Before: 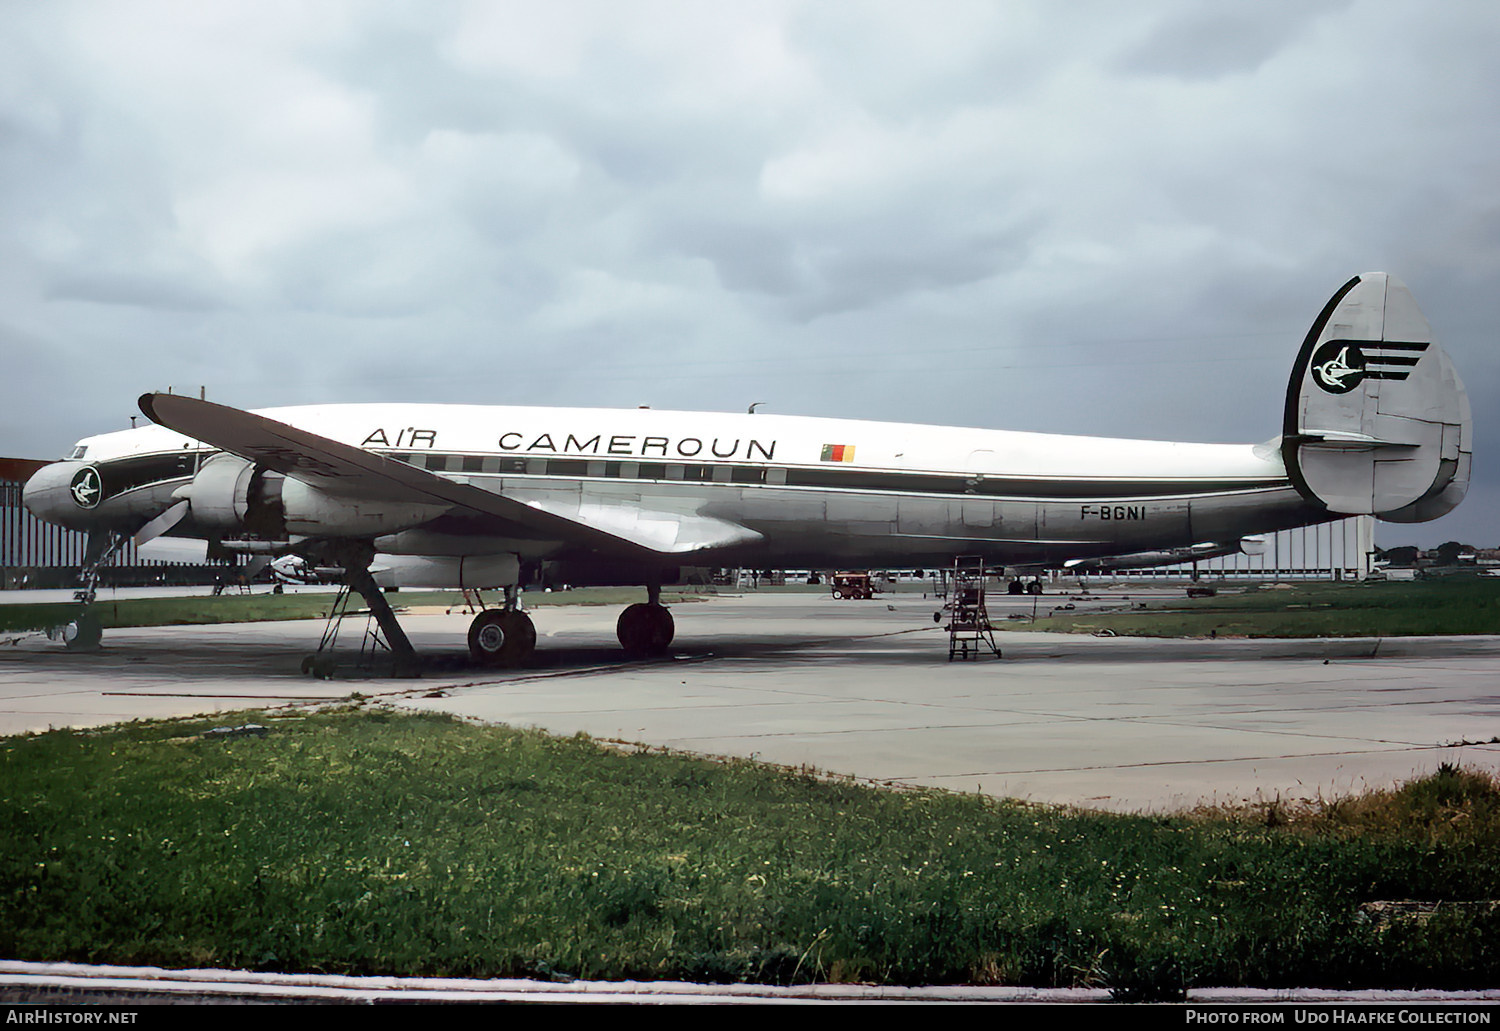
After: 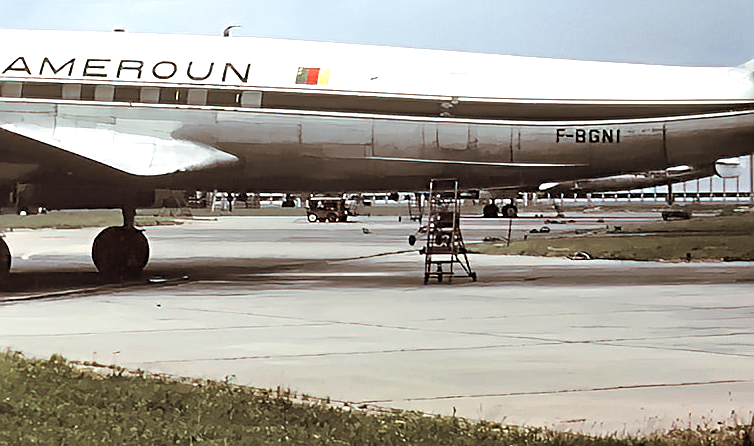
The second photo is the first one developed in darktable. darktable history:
crop: left 35.03%, top 36.625%, right 14.663%, bottom 20.057%
sharpen: amount 0.478
exposure: black level correction 0, exposure 0.68 EV, compensate exposure bias true, compensate highlight preservation false
split-toning: shadows › hue 32.4°, shadows › saturation 0.51, highlights › hue 180°, highlights › saturation 0, balance -60.17, compress 55.19%
